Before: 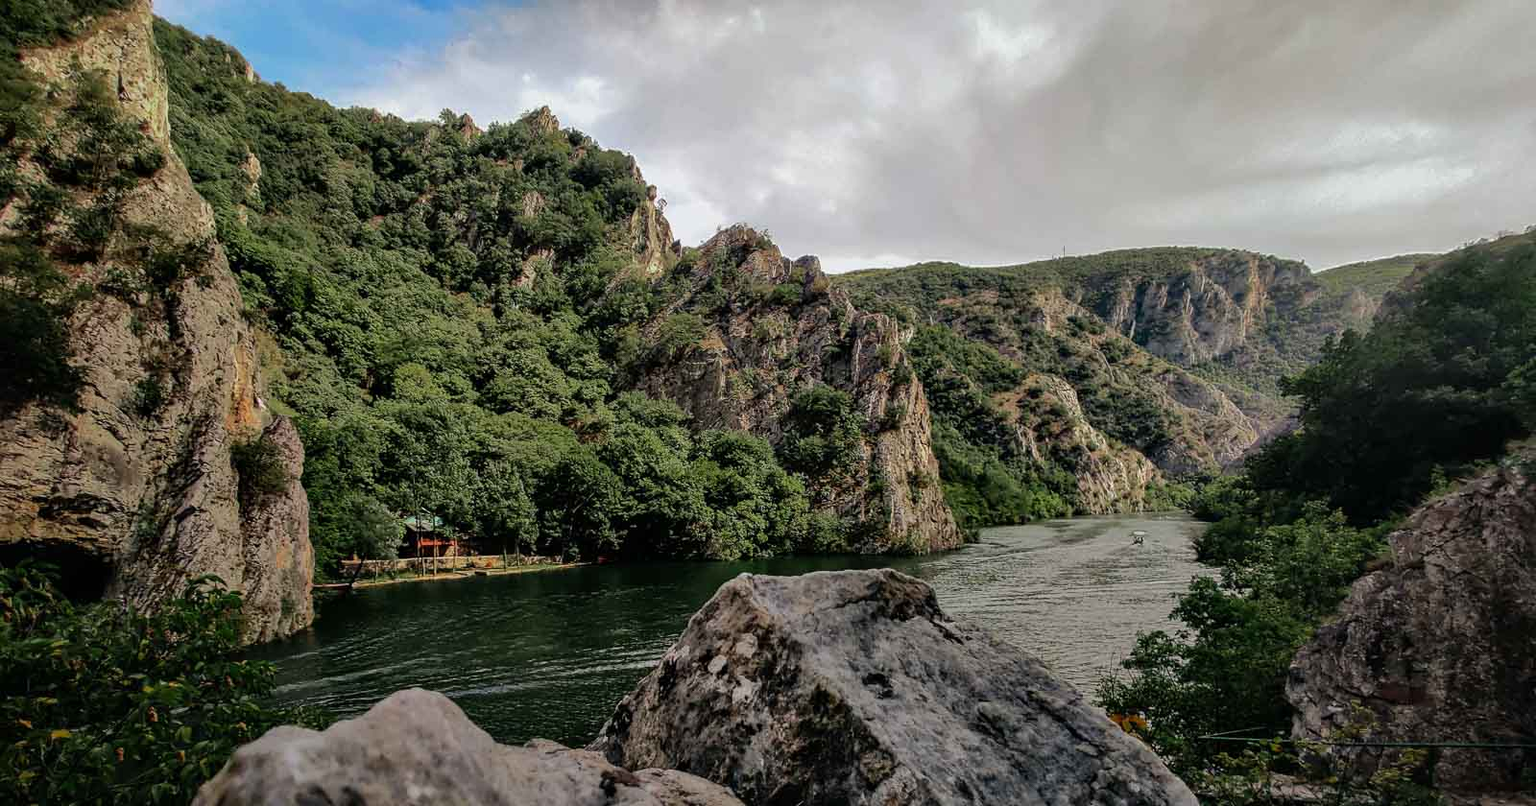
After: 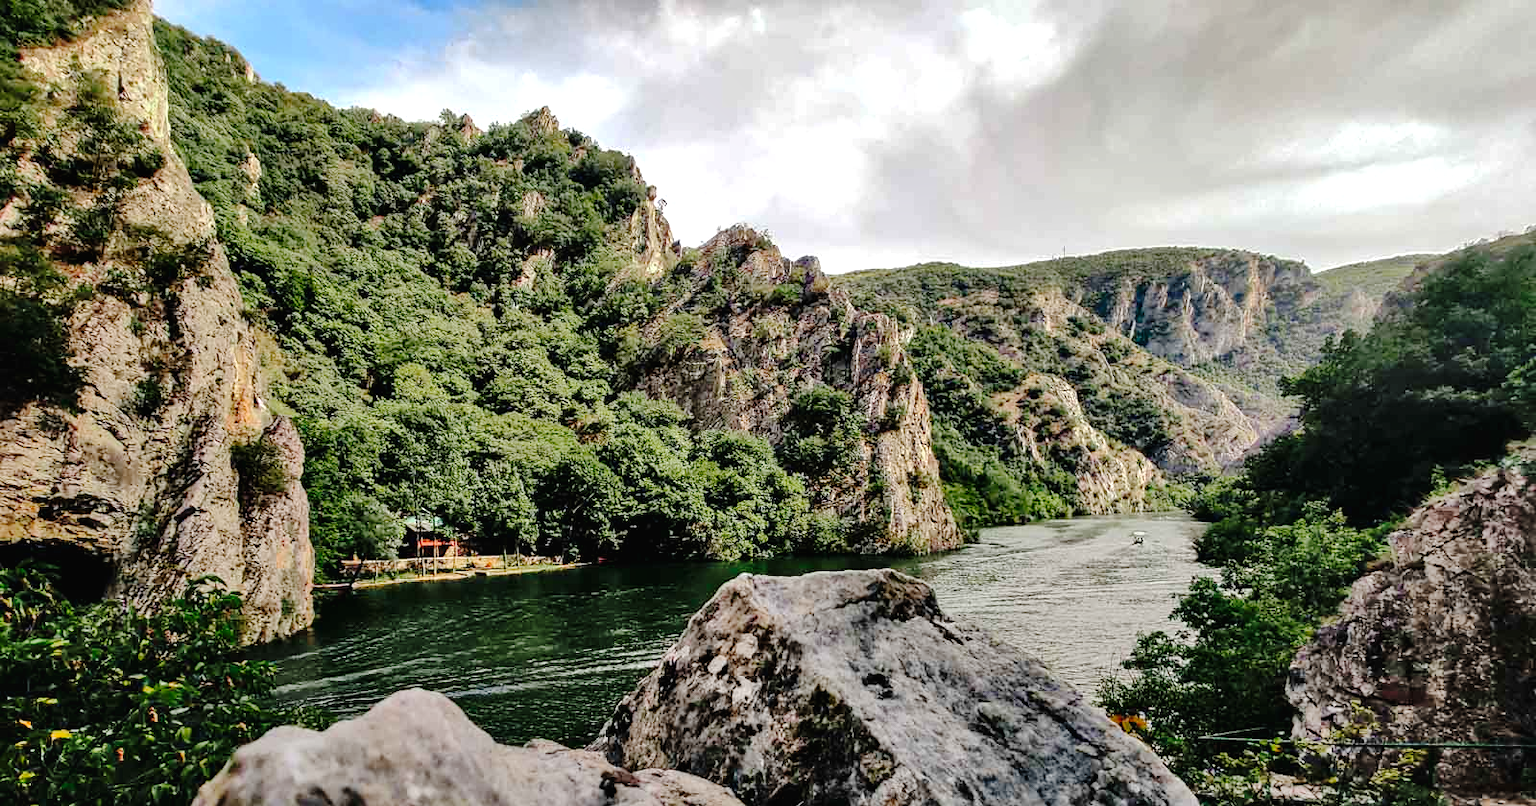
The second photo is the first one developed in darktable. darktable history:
exposure: black level correction 0, exposure 0.692 EV, compensate highlight preservation false
tone equalizer: on, module defaults
tone curve: curves: ch0 [(0, 0) (0.003, 0.011) (0.011, 0.012) (0.025, 0.013) (0.044, 0.023) (0.069, 0.04) (0.1, 0.06) (0.136, 0.094) (0.177, 0.145) (0.224, 0.213) (0.277, 0.301) (0.335, 0.389) (0.399, 0.473) (0.468, 0.554) (0.543, 0.627) (0.623, 0.694) (0.709, 0.763) (0.801, 0.83) (0.898, 0.906) (1, 1)], preserve colors none
shadows and highlights: soften with gaussian
